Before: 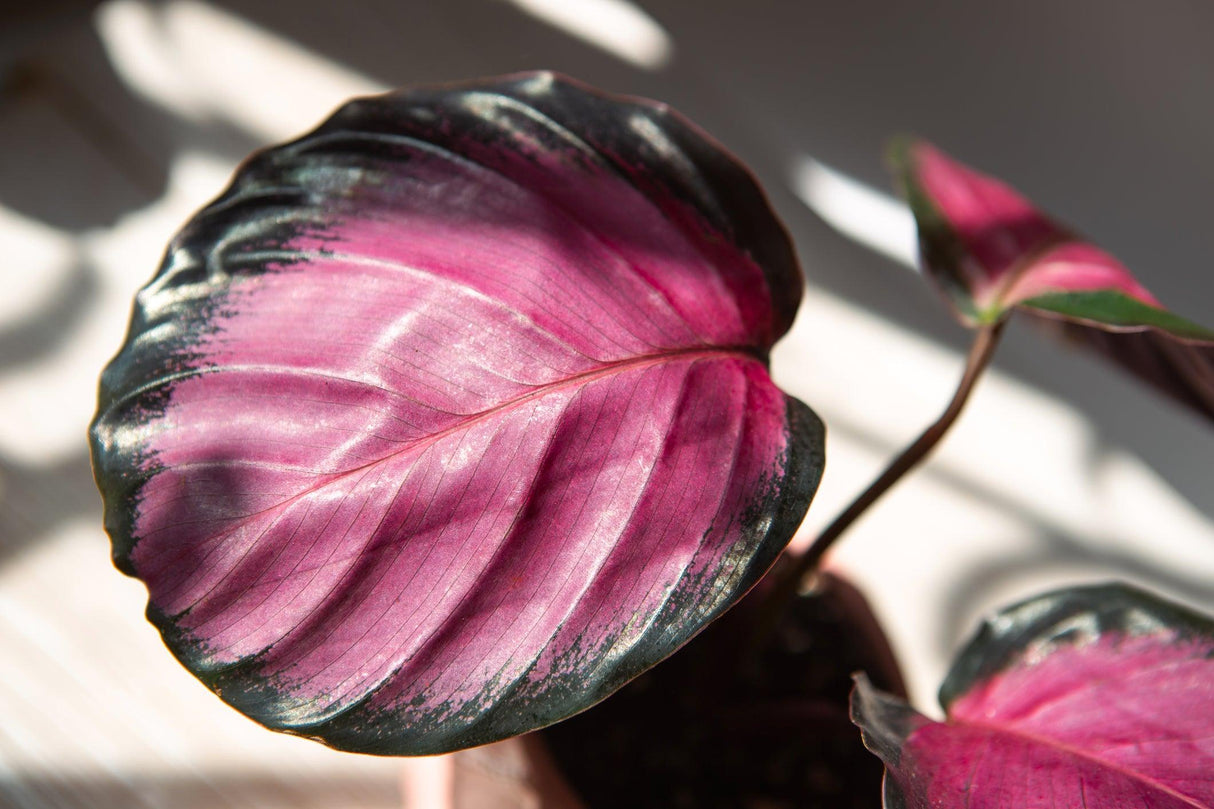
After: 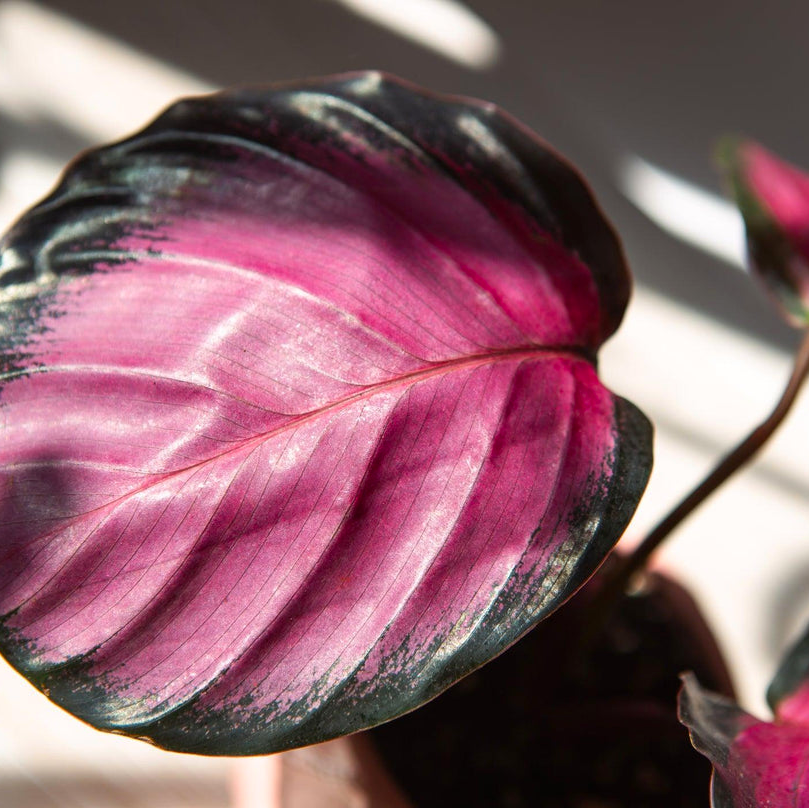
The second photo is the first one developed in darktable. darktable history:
contrast brightness saturation: contrast 0.04, saturation 0.07
crop and rotate: left 14.292%, right 19.041%
